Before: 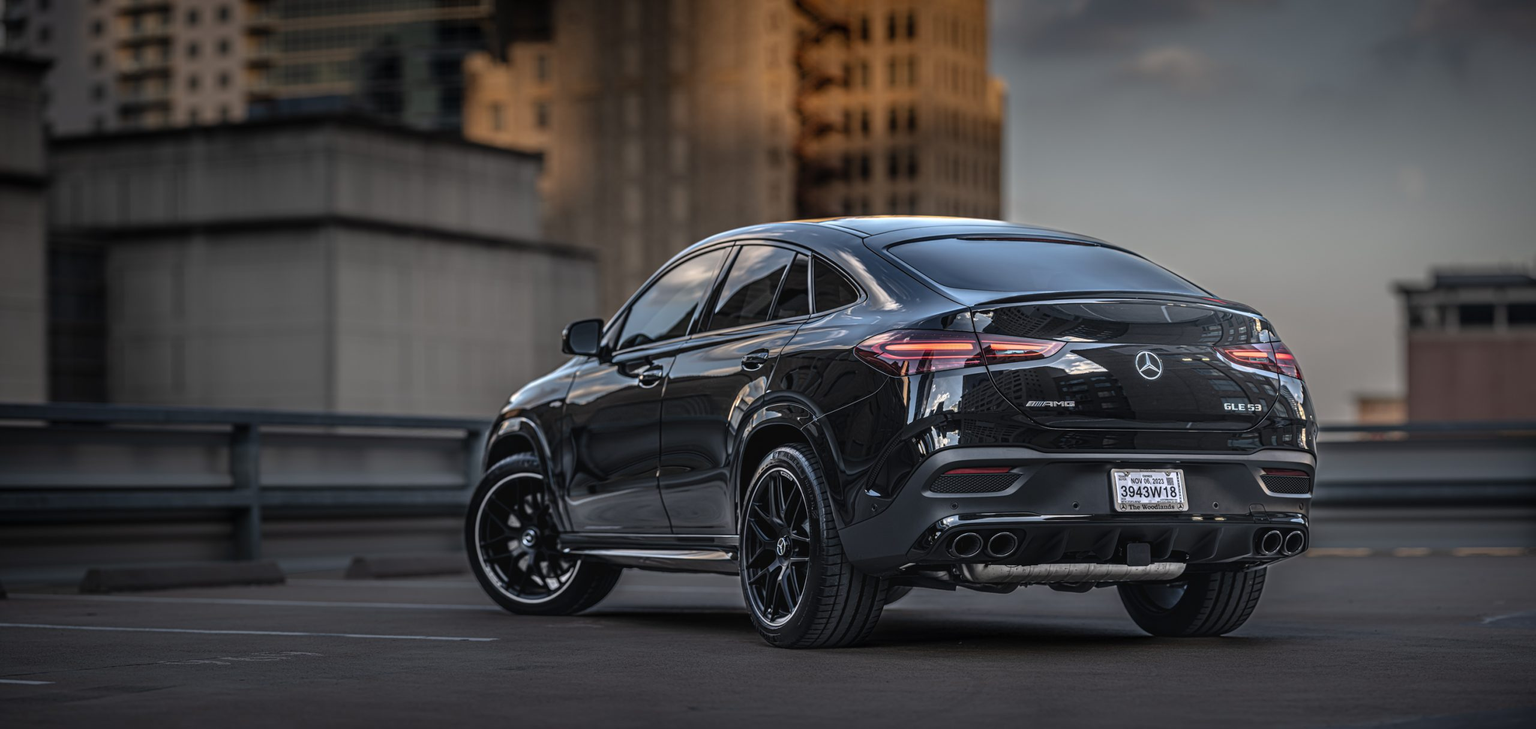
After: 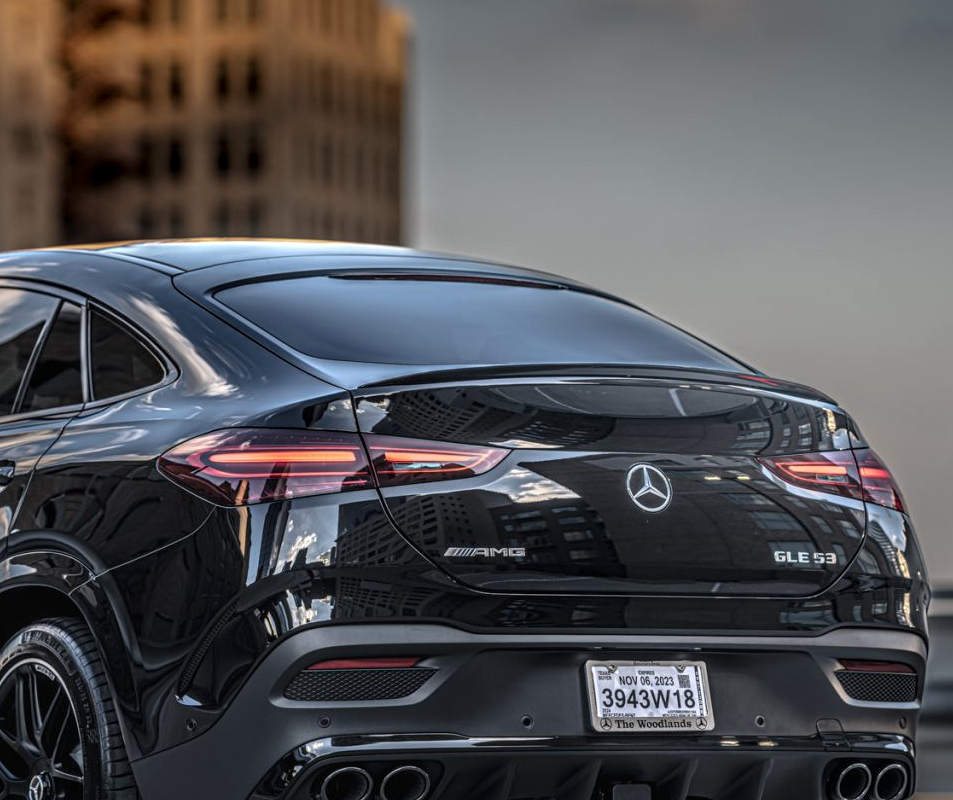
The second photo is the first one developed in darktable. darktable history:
crop and rotate: left 49.492%, top 10.096%, right 13.258%, bottom 23.992%
local contrast: on, module defaults
